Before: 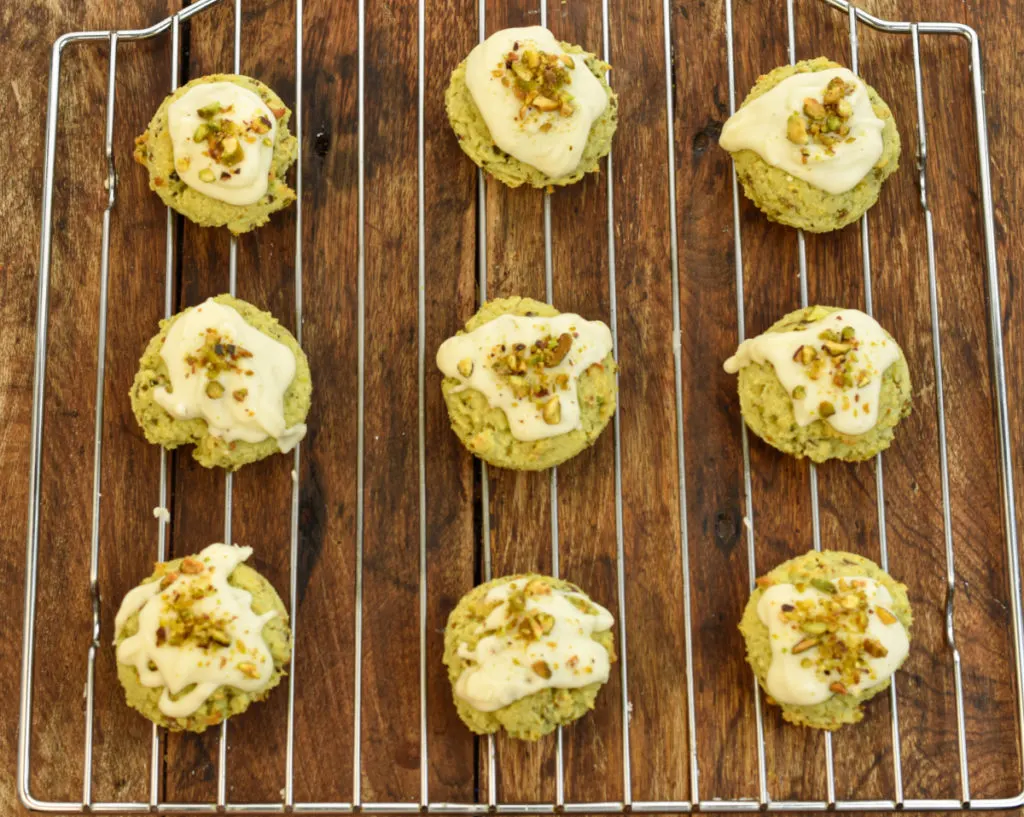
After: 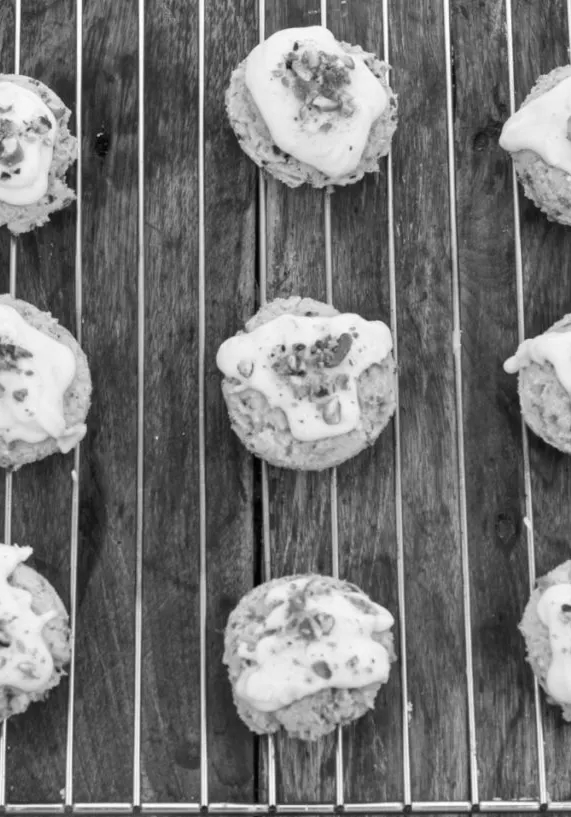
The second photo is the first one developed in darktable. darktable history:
crop: left 21.578%, right 22.651%
velvia: on, module defaults
color zones: curves: ch1 [(0, -0.014) (0.143, -0.013) (0.286, -0.013) (0.429, -0.016) (0.571, -0.019) (0.714, -0.015) (0.857, 0.002) (1, -0.014)]
